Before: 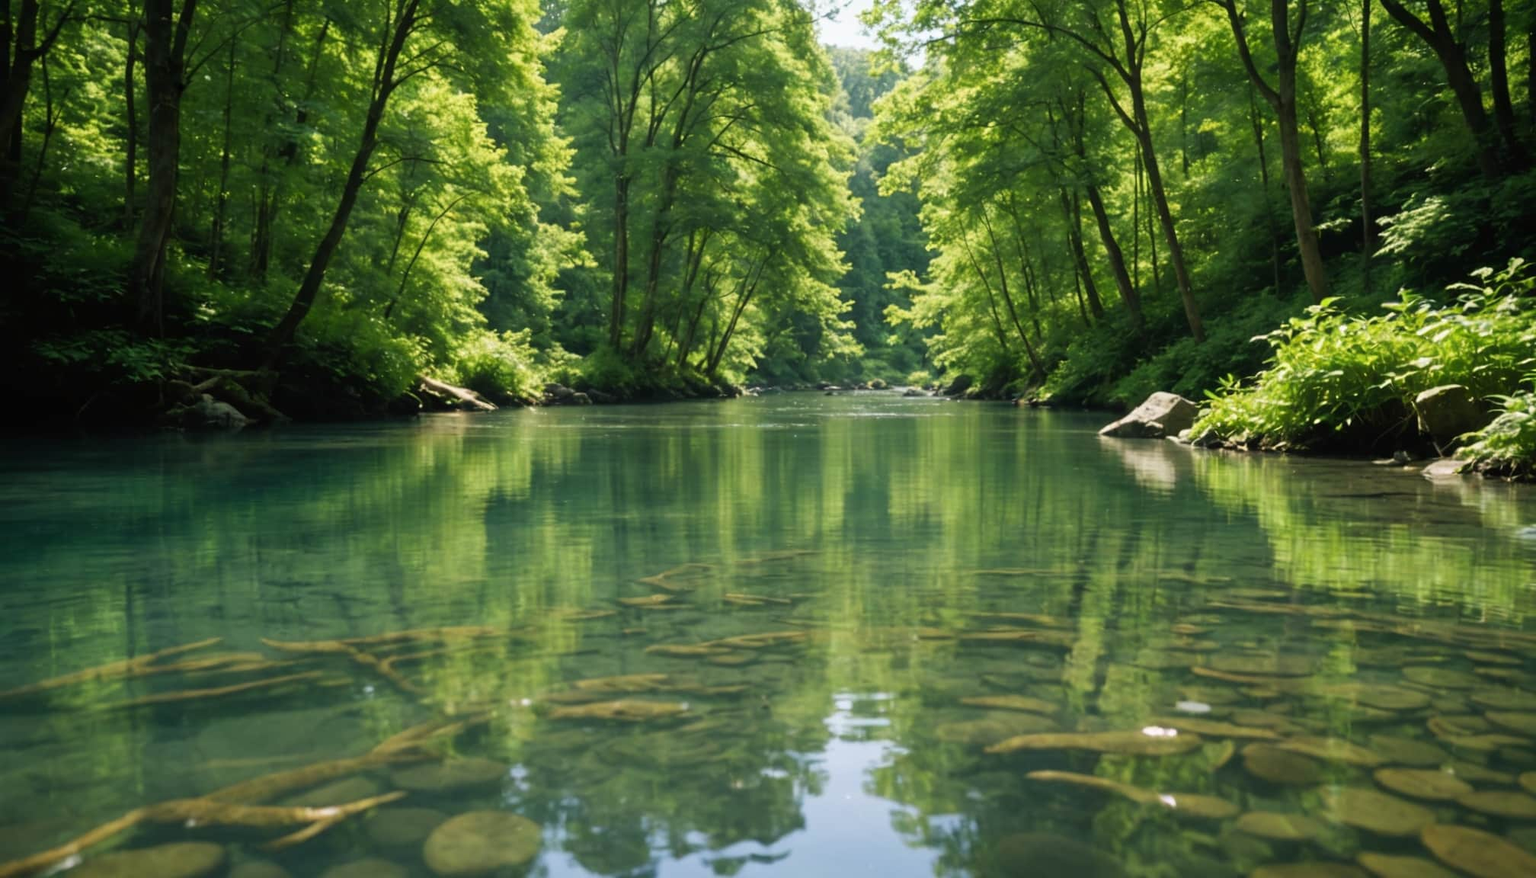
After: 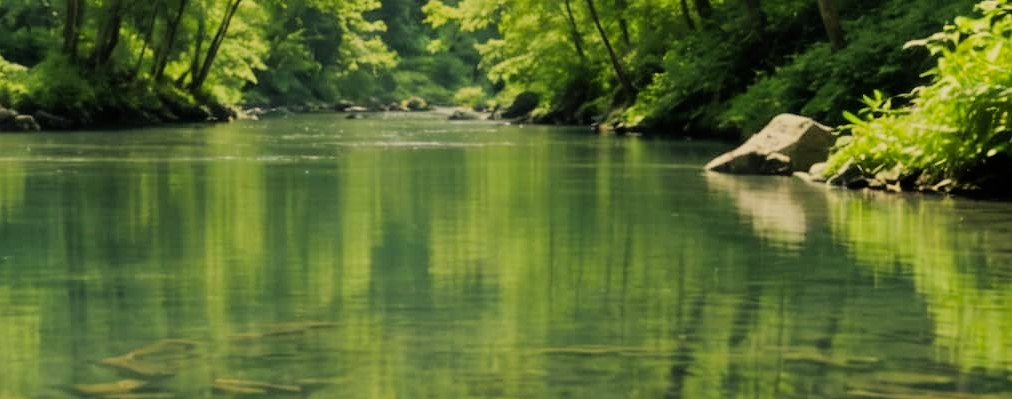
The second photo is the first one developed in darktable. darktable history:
crop: left 36.607%, top 34.735%, right 13.146%, bottom 30.611%
filmic rgb: black relative exposure -7.65 EV, white relative exposure 4.56 EV, hardness 3.61
shadows and highlights: radius 133.83, soften with gaussian
color correction: highlights a* 1.39, highlights b* 17.83
